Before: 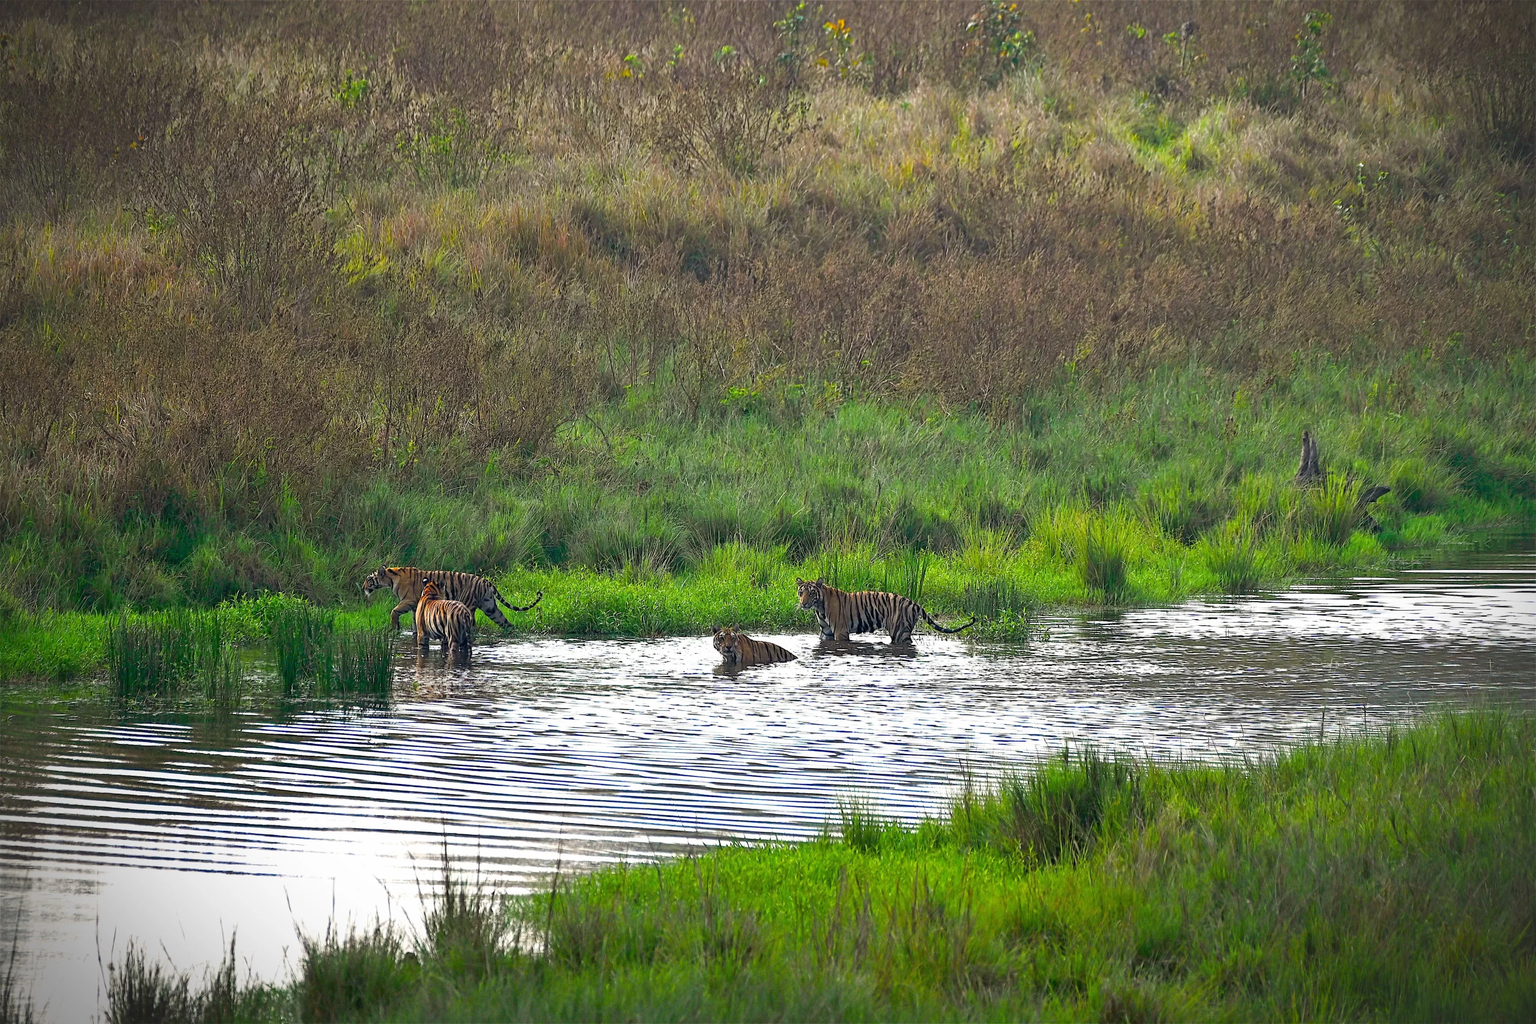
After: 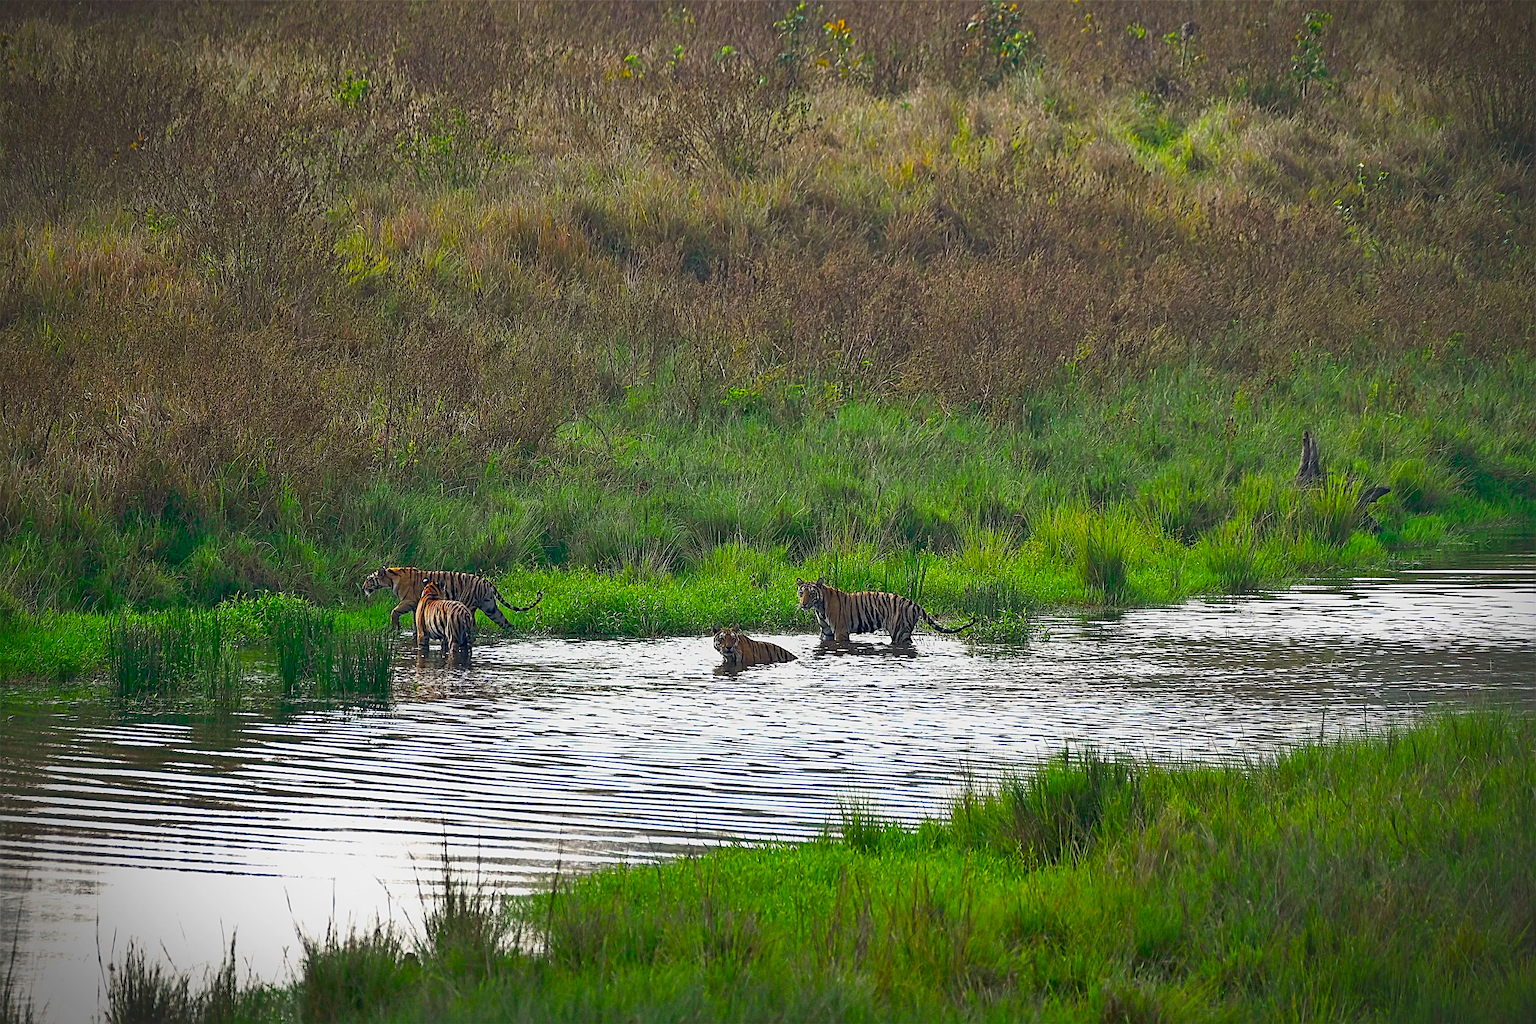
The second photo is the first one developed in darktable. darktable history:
sharpen: on, module defaults
tone equalizer: -8 EV 0.222 EV, -7 EV 0.445 EV, -6 EV 0.427 EV, -5 EV 0.253 EV, -3 EV -0.26 EV, -2 EV -0.425 EV, -1 EV -0.438 EV, +0 EV -0.244 EV, mask exposure compensation -0.515 EV
contrast brightness saturation: contrast 0.083, saturation 0.196
